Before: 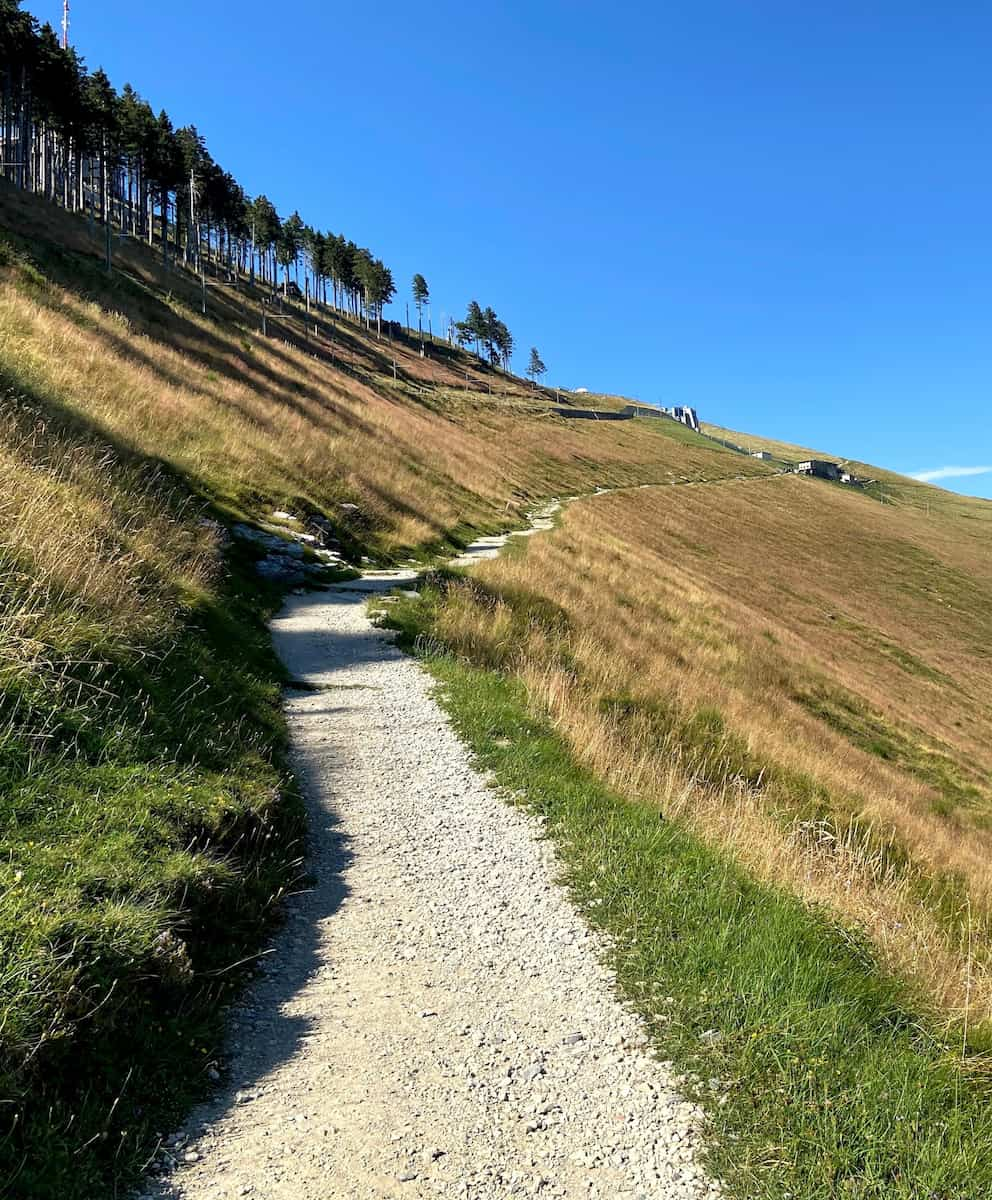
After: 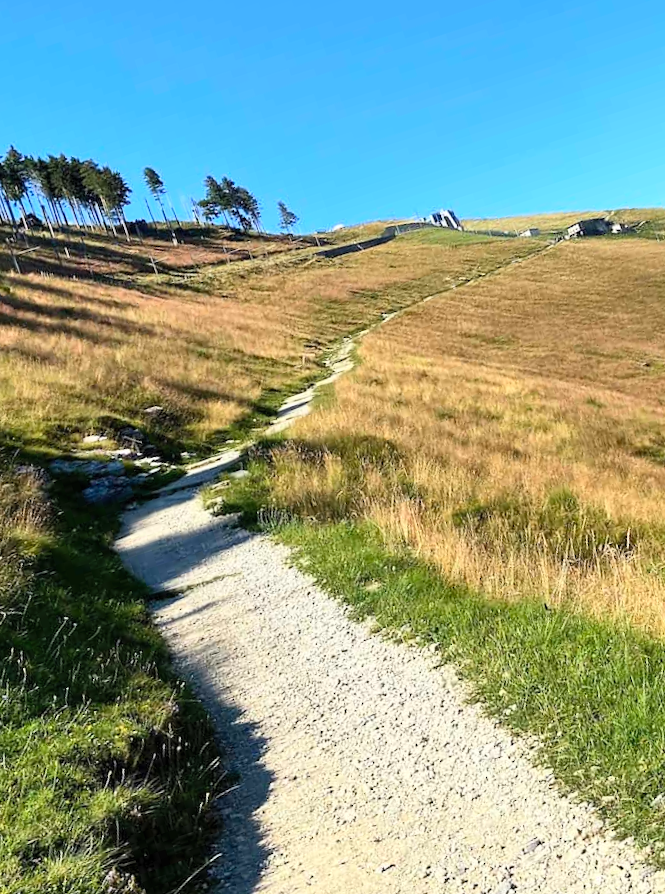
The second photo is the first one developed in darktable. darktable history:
crop and rotate: angle 18.12°, left 6.962%, right 4.005%, bottom 1.152%
contrast brightness saturation: contrast 0.198, brightness 0.167, saturation 0.228
exposure: exposure -0.022 EV, compensate exposure bias true, compensate highlight preservation false
